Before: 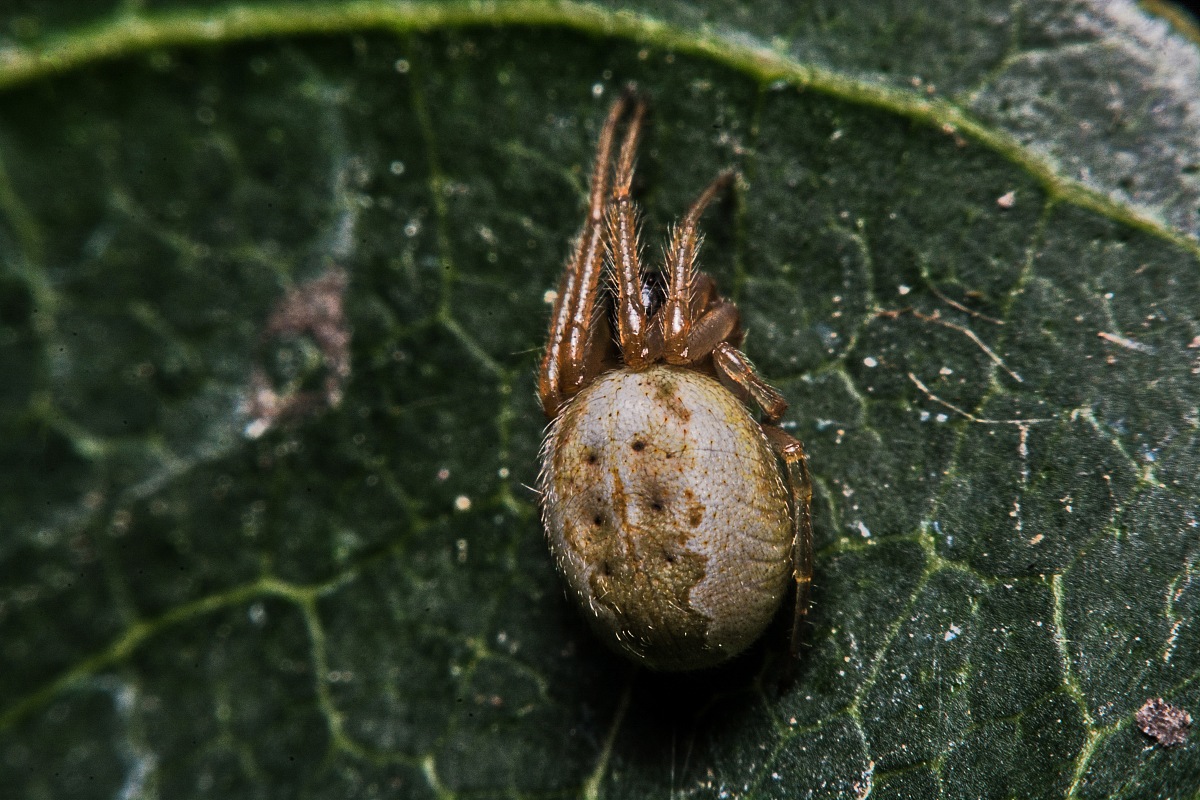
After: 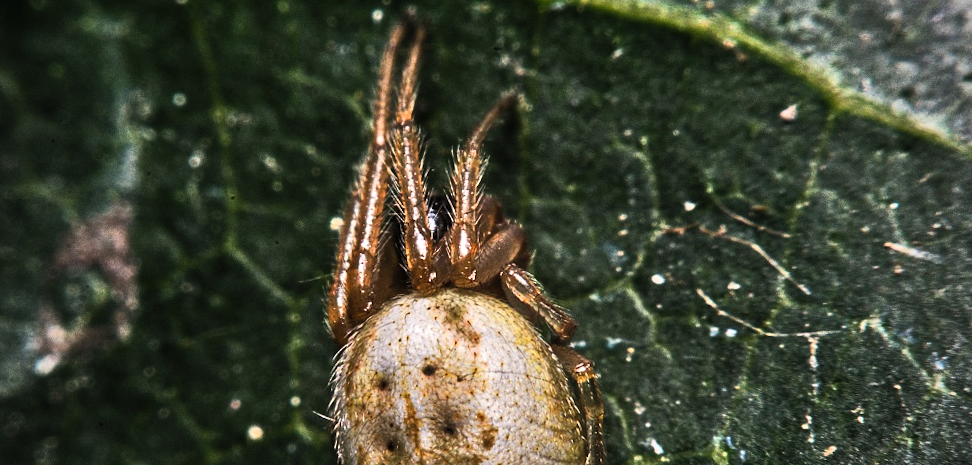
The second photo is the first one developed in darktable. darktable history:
rotate and perspective: rotation -1.77°, lens shift (horizontal) 0.004, automatic cropping off
tone equalizer: -8 EV -0.75 EV, -7 EV -0.7 EV, -6 EV -0.6 EV, -5 EV -0.4 EV, -3 EV 0.4 EV, -2 EV 0.6 EV, -1 EV 0.7 EV, +0 EV 0.75 EV, edges refinement/feathering 500, mask exposure compensation -1.57 EV, preserve details no
vignetting: unbound false
crop: left 18.38%, top 11.092%, right 2.134%, bottom 33.217%
contrast brightness saturation: contrast 0.03, brightness 0.06, saturation 0.13
